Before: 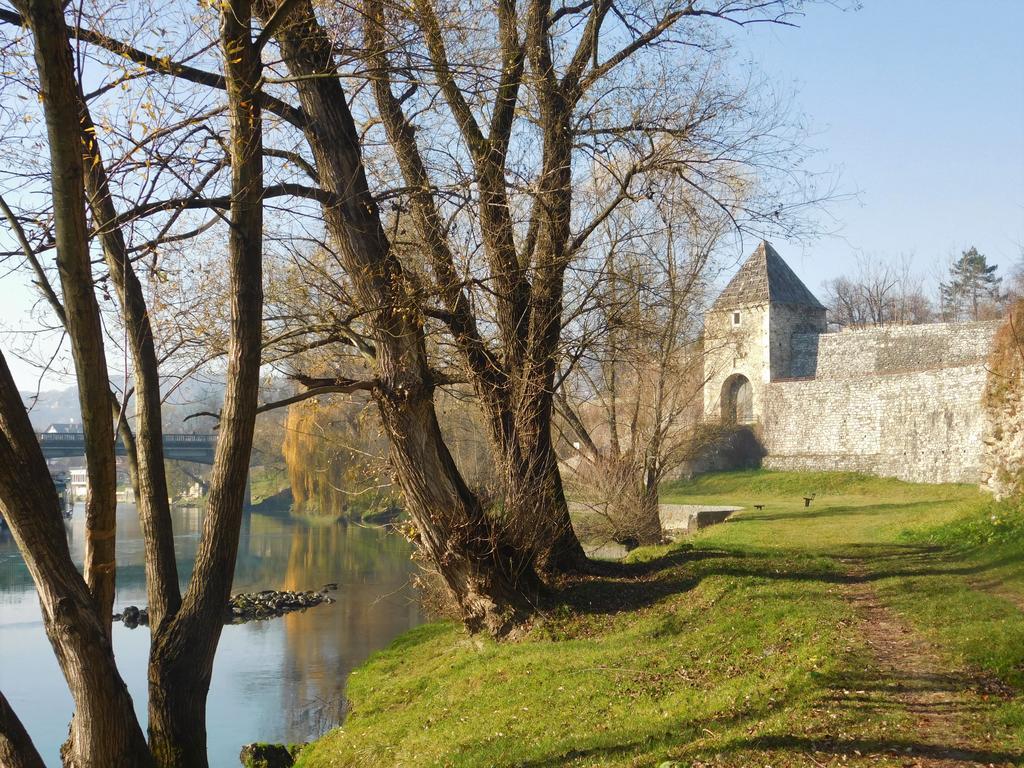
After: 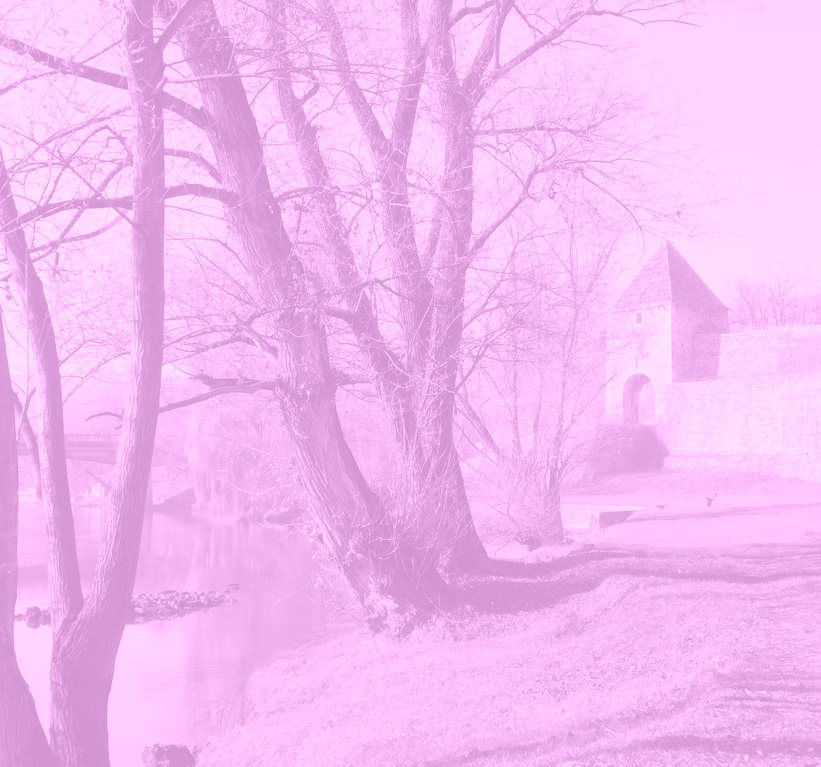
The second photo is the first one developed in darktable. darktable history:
crop and rotate: left 9.597%, right 10.195%
white balance: red 0.967, blue 1.119, emerald 0.756
colorize: hue 331.2°, saturation 69%, source mix 30.28%, lightness 69.02%, version 1
color balance rgb: linear chroma grading › global chroma 15%, perceptual saturation grading › global saturation 30%
